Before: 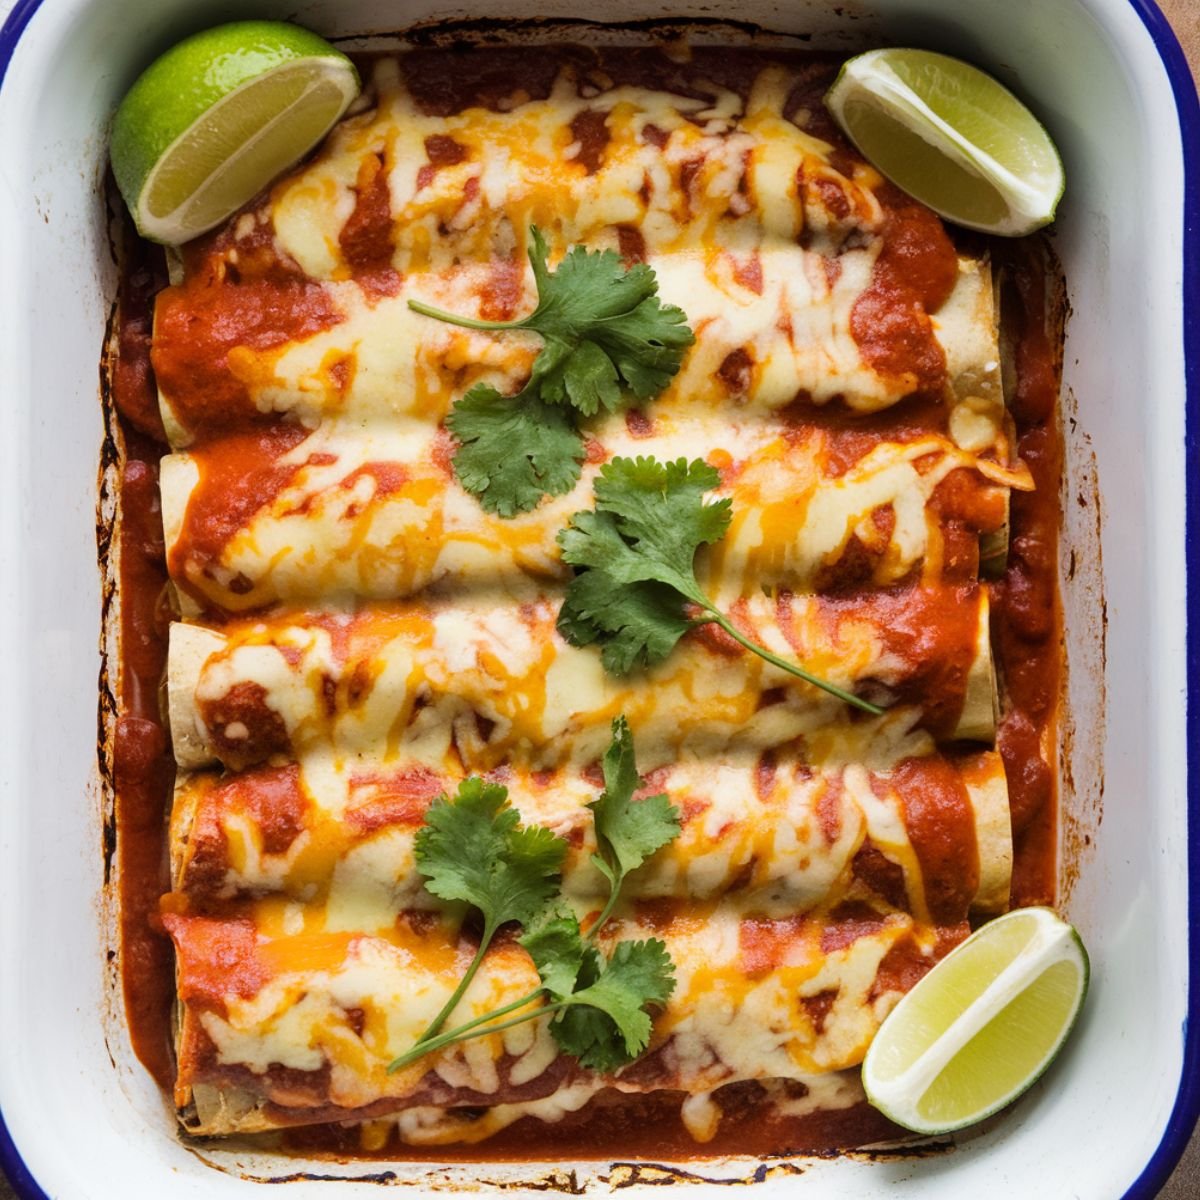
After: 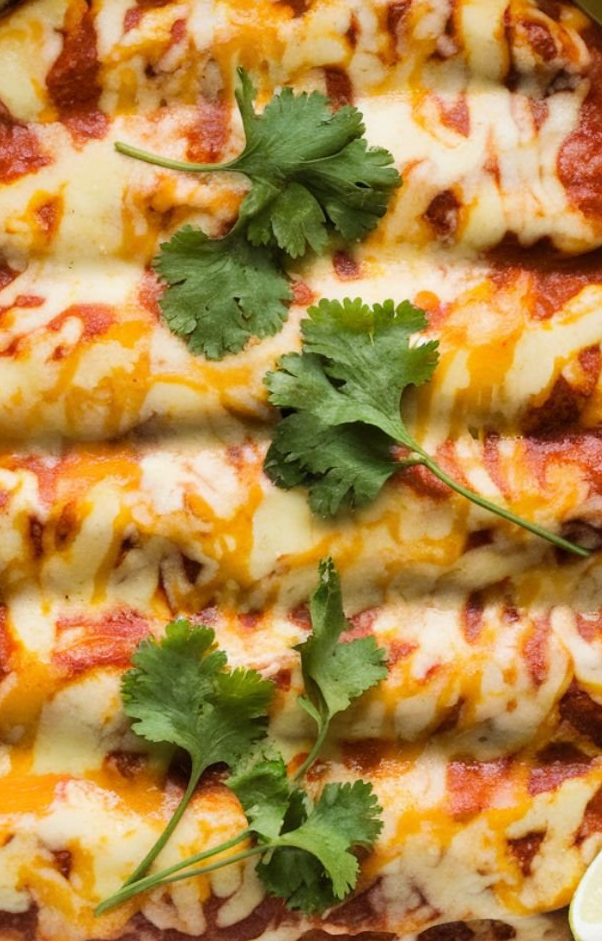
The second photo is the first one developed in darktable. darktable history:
crop and rotate: angle 0.012°, left 24.429%, top 13.221%, right 25.365%, bottom 8.323%
